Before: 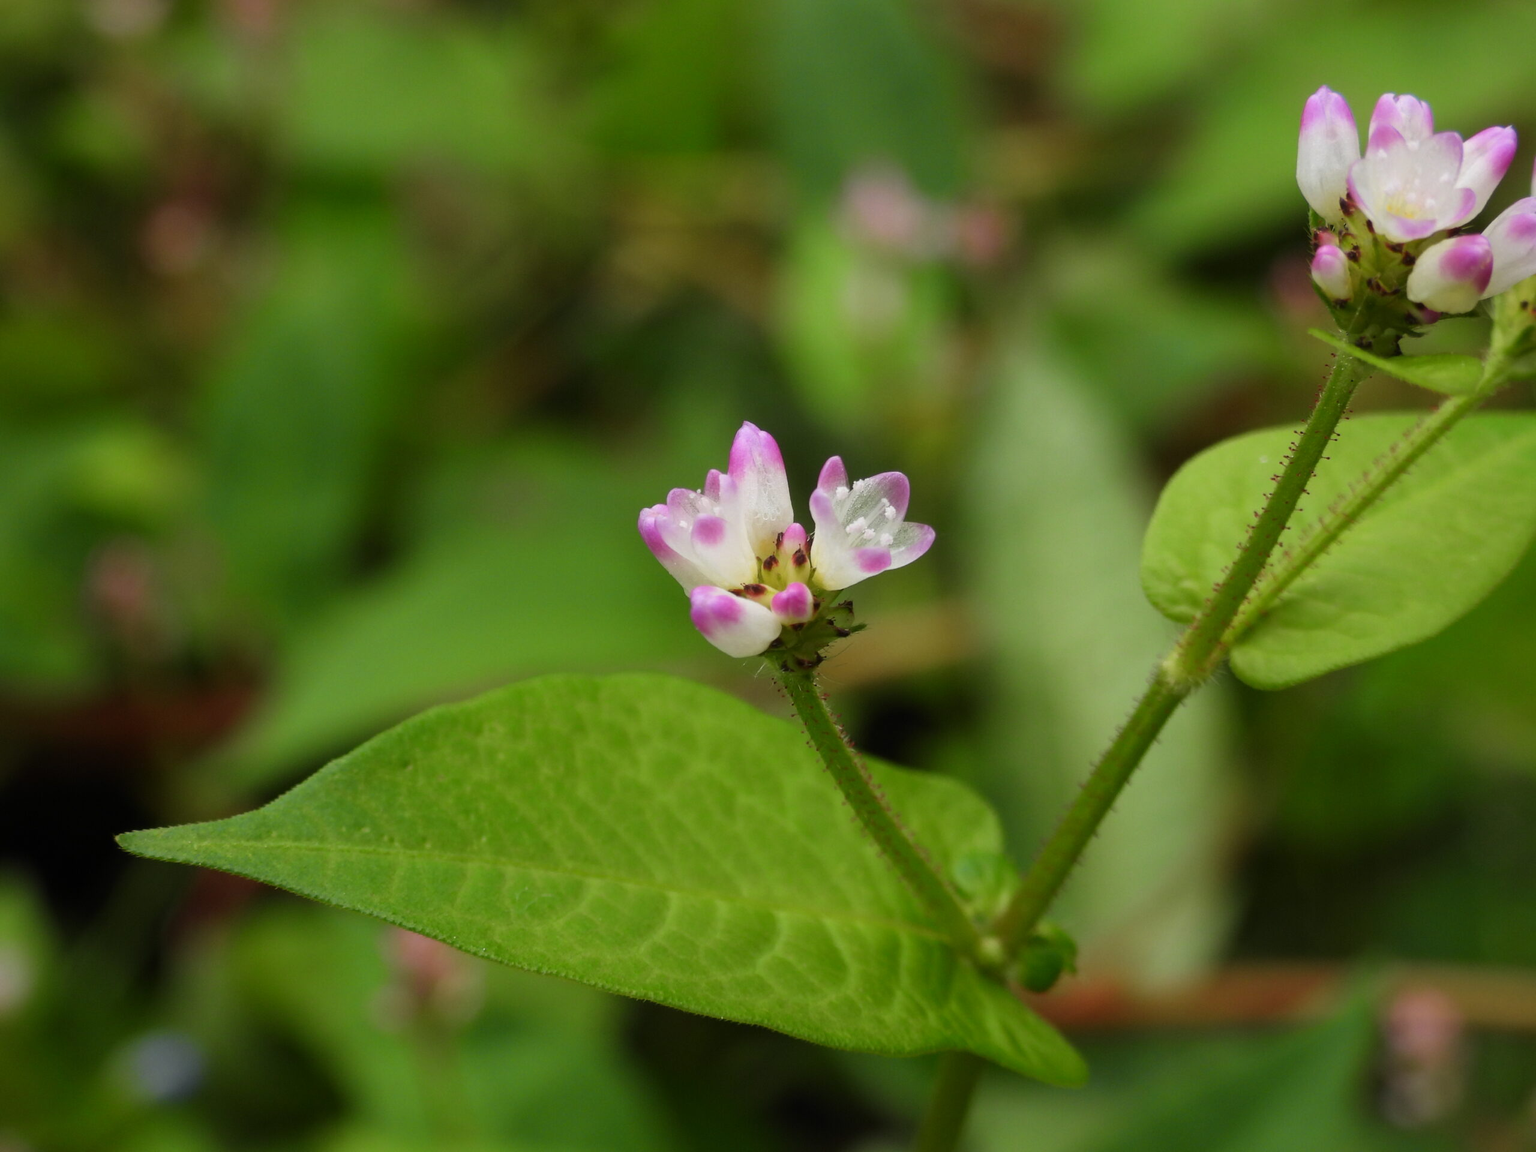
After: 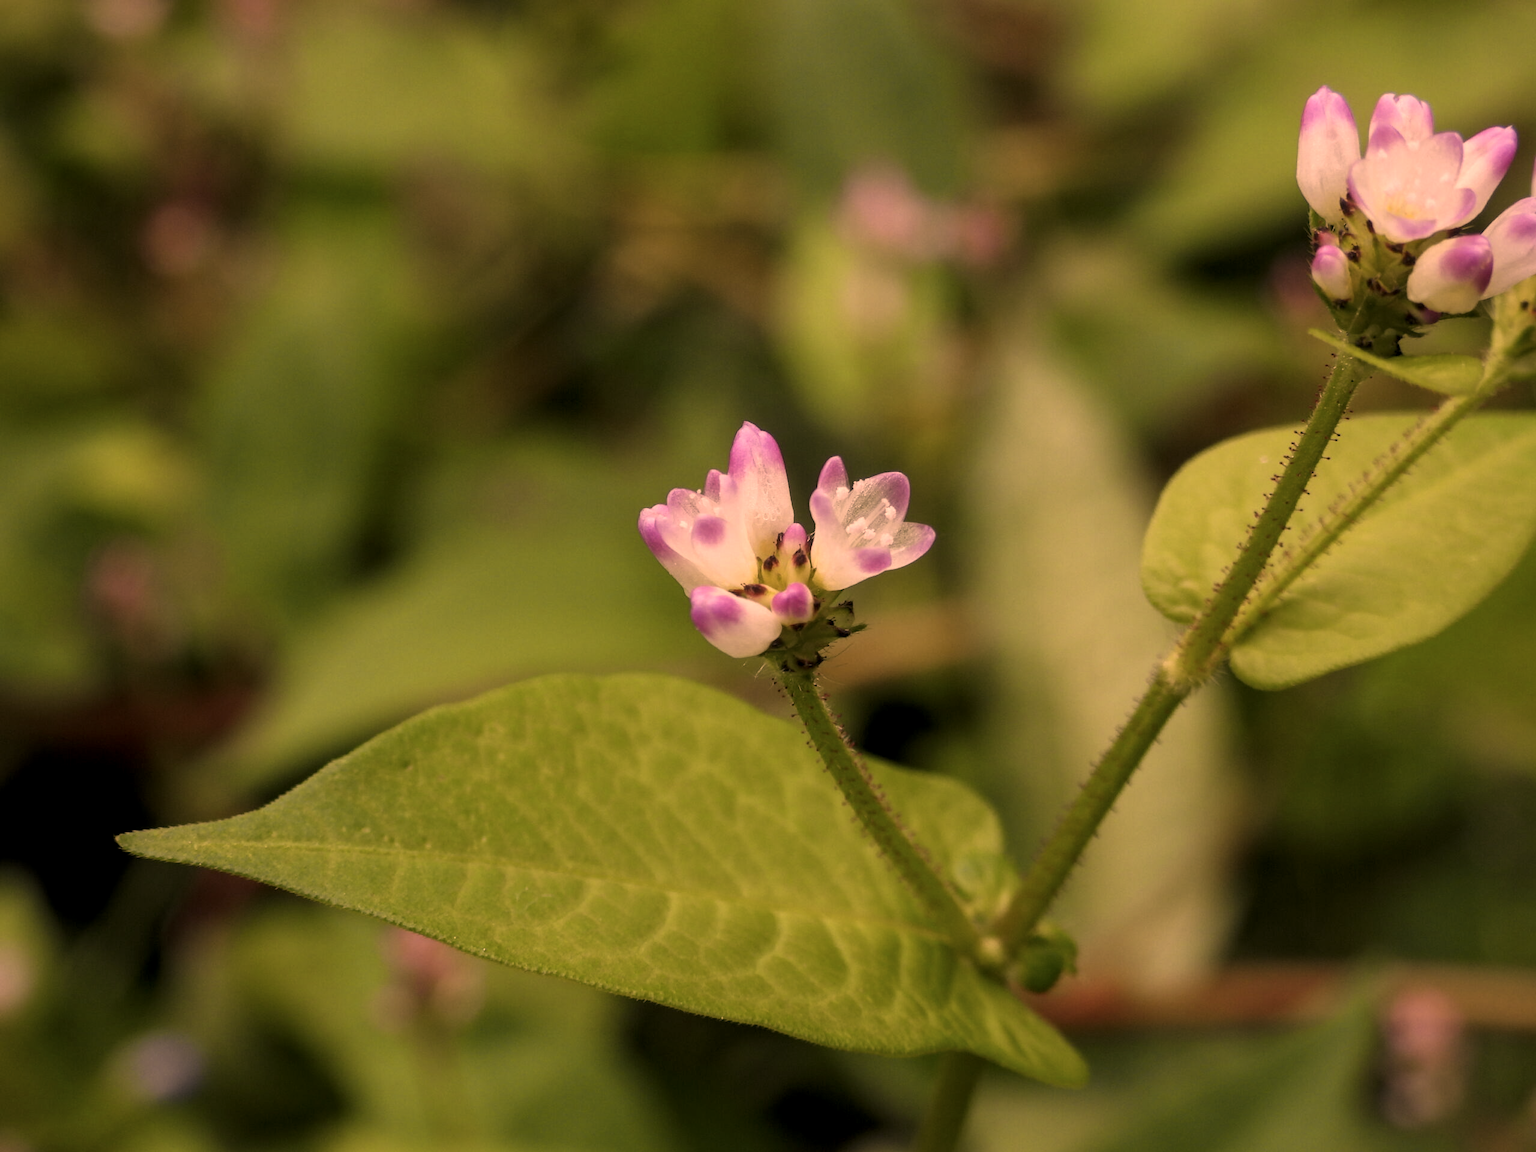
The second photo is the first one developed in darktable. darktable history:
color correction: highlights a* 39.42, highlights b* 39.81, saturation 0.693
local contrast: on, module defaults
